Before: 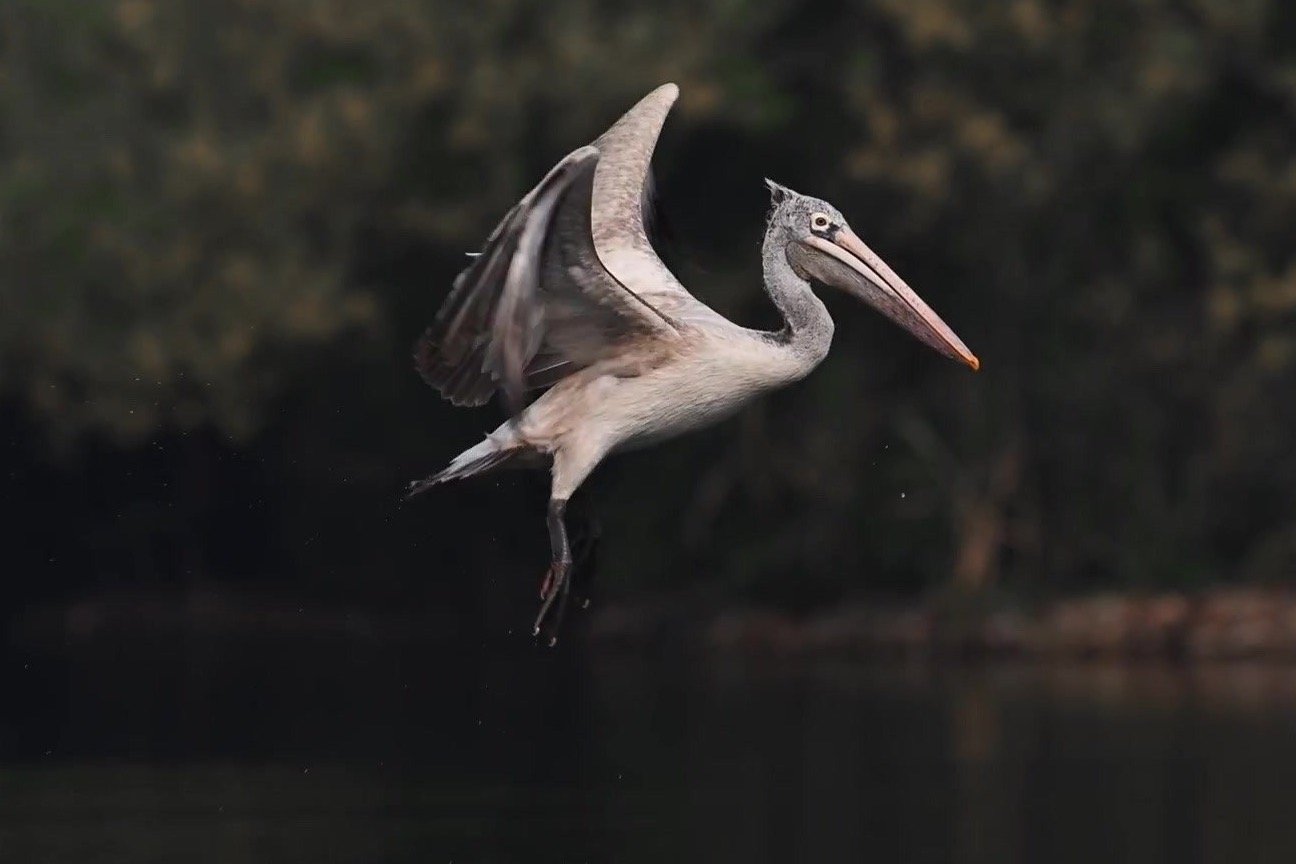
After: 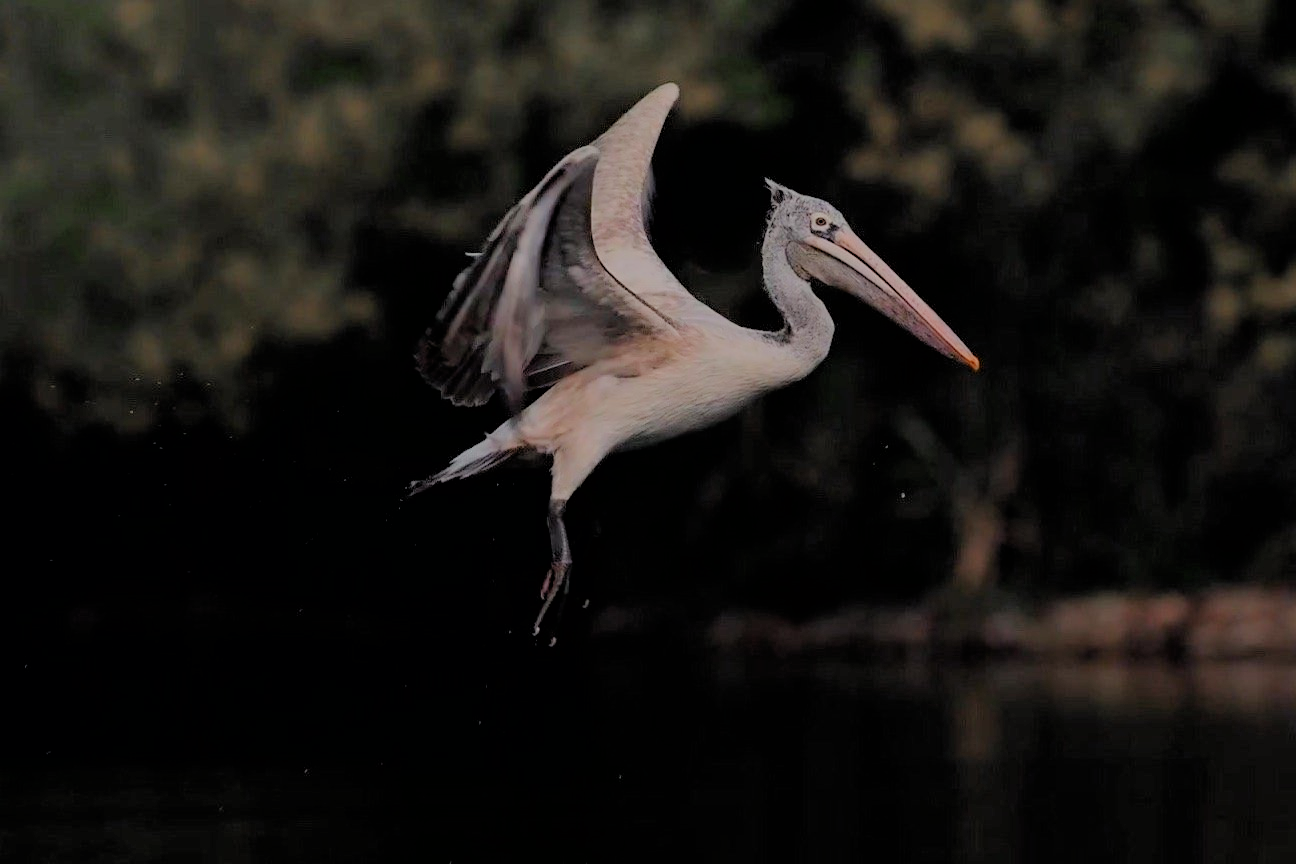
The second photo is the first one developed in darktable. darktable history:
color correction: highlights b* 0.001, saturation 1.29
filmic rgb: black relative exposure -4.43 EV, white relative exposure 6.56 EV, hardness 1.88, contrast 0.516, color science v6 (2022)
